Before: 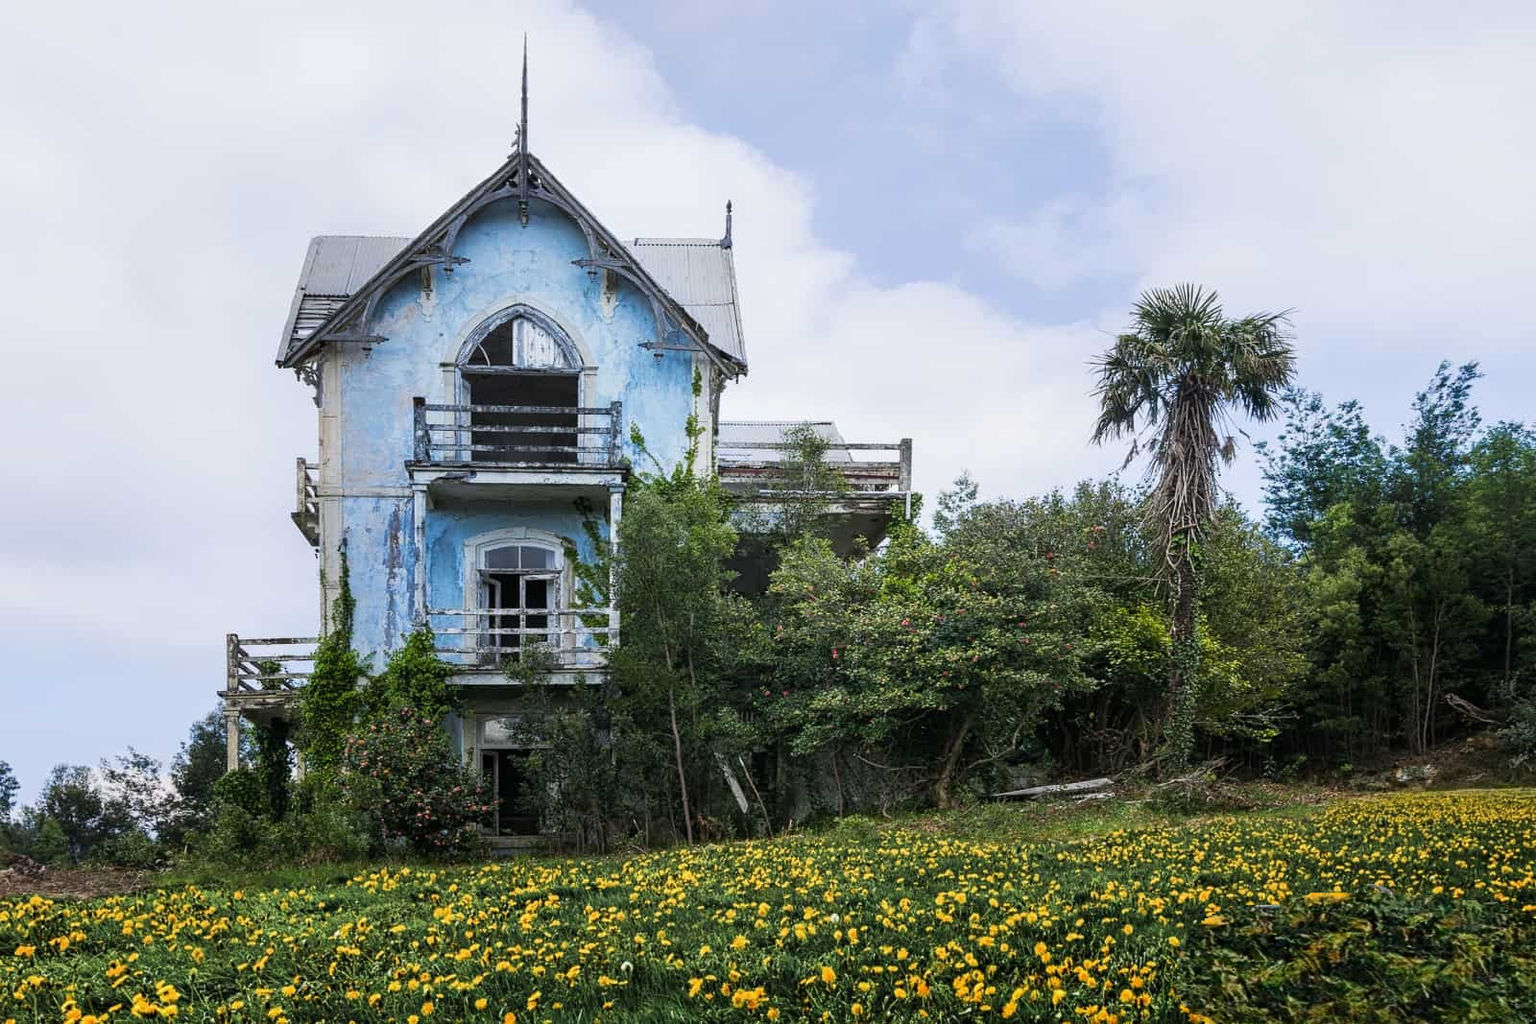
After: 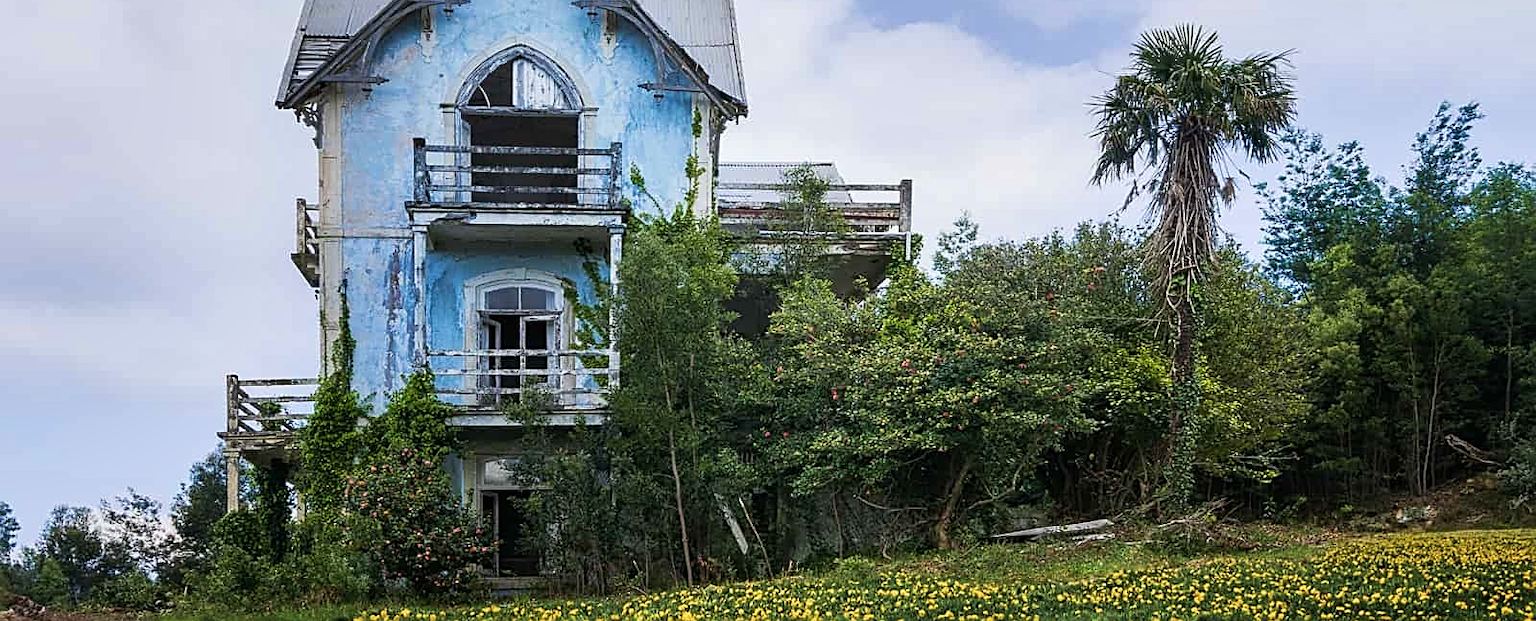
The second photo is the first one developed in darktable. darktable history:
sharpen: on, module defaults
shadows and highlights: shadows 22.7, highlights -48.71, soften with gaussian
crop and rotate: top 25.357%, bottom 13.942%
velvia: on, module defaults
